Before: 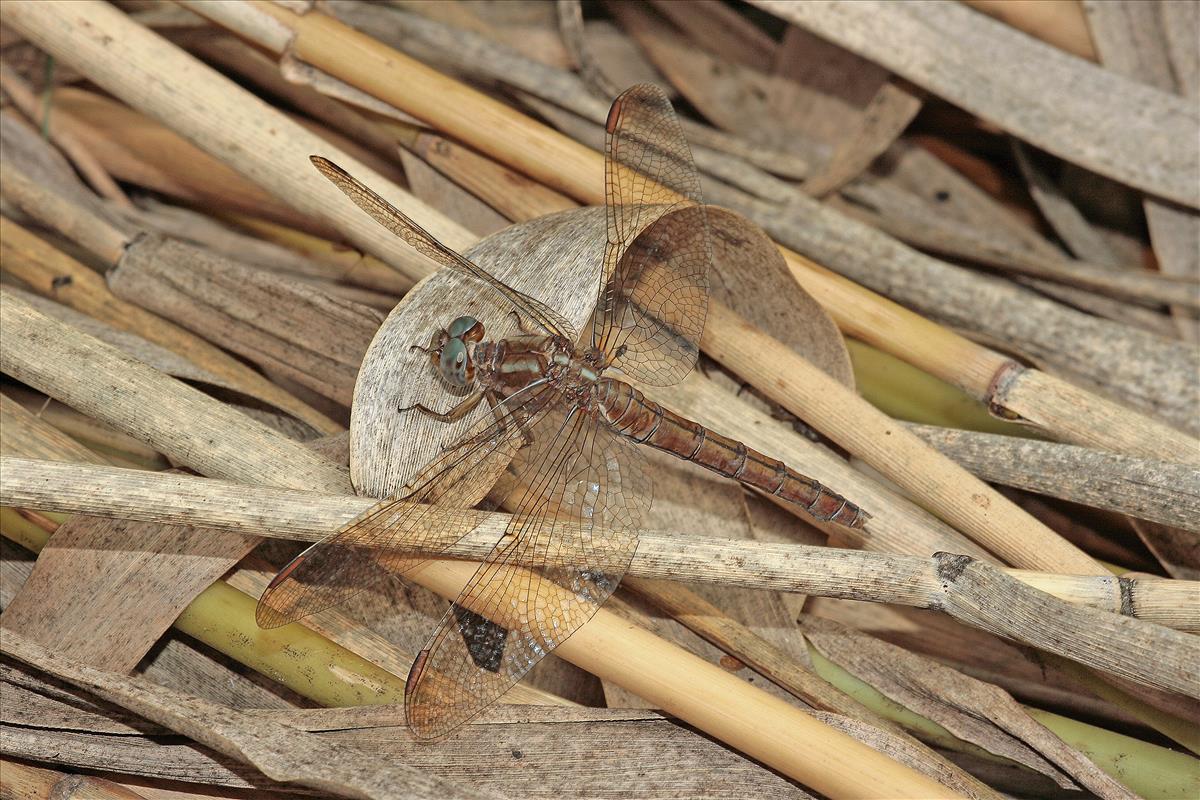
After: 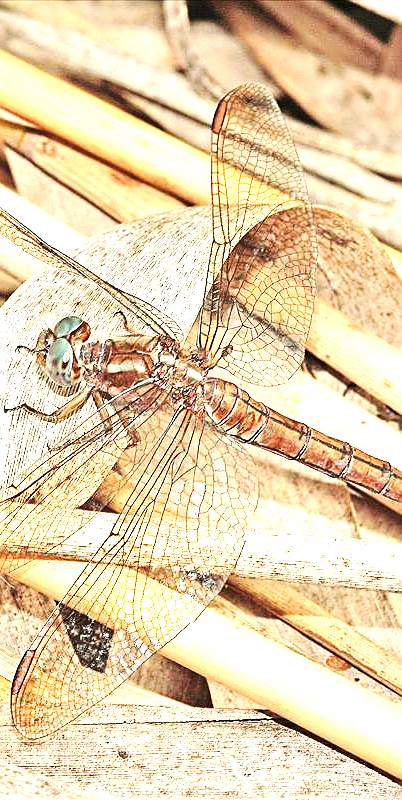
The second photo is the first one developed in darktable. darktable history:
levels: levels [0, 0.394, 0.787]
crop: left 32.89%, right 33.526%
base curve: curves: ch0 [(0, 0) (0.028, 0.03) (0.121, 0.232) (0.46, 0.748) (0.859, 0.968) (1, 1)], preserve colors none
sharpen: on, module defaults
contrast brightness saturation: contrast 0.052, brightness 0.069, saturation 0.01
